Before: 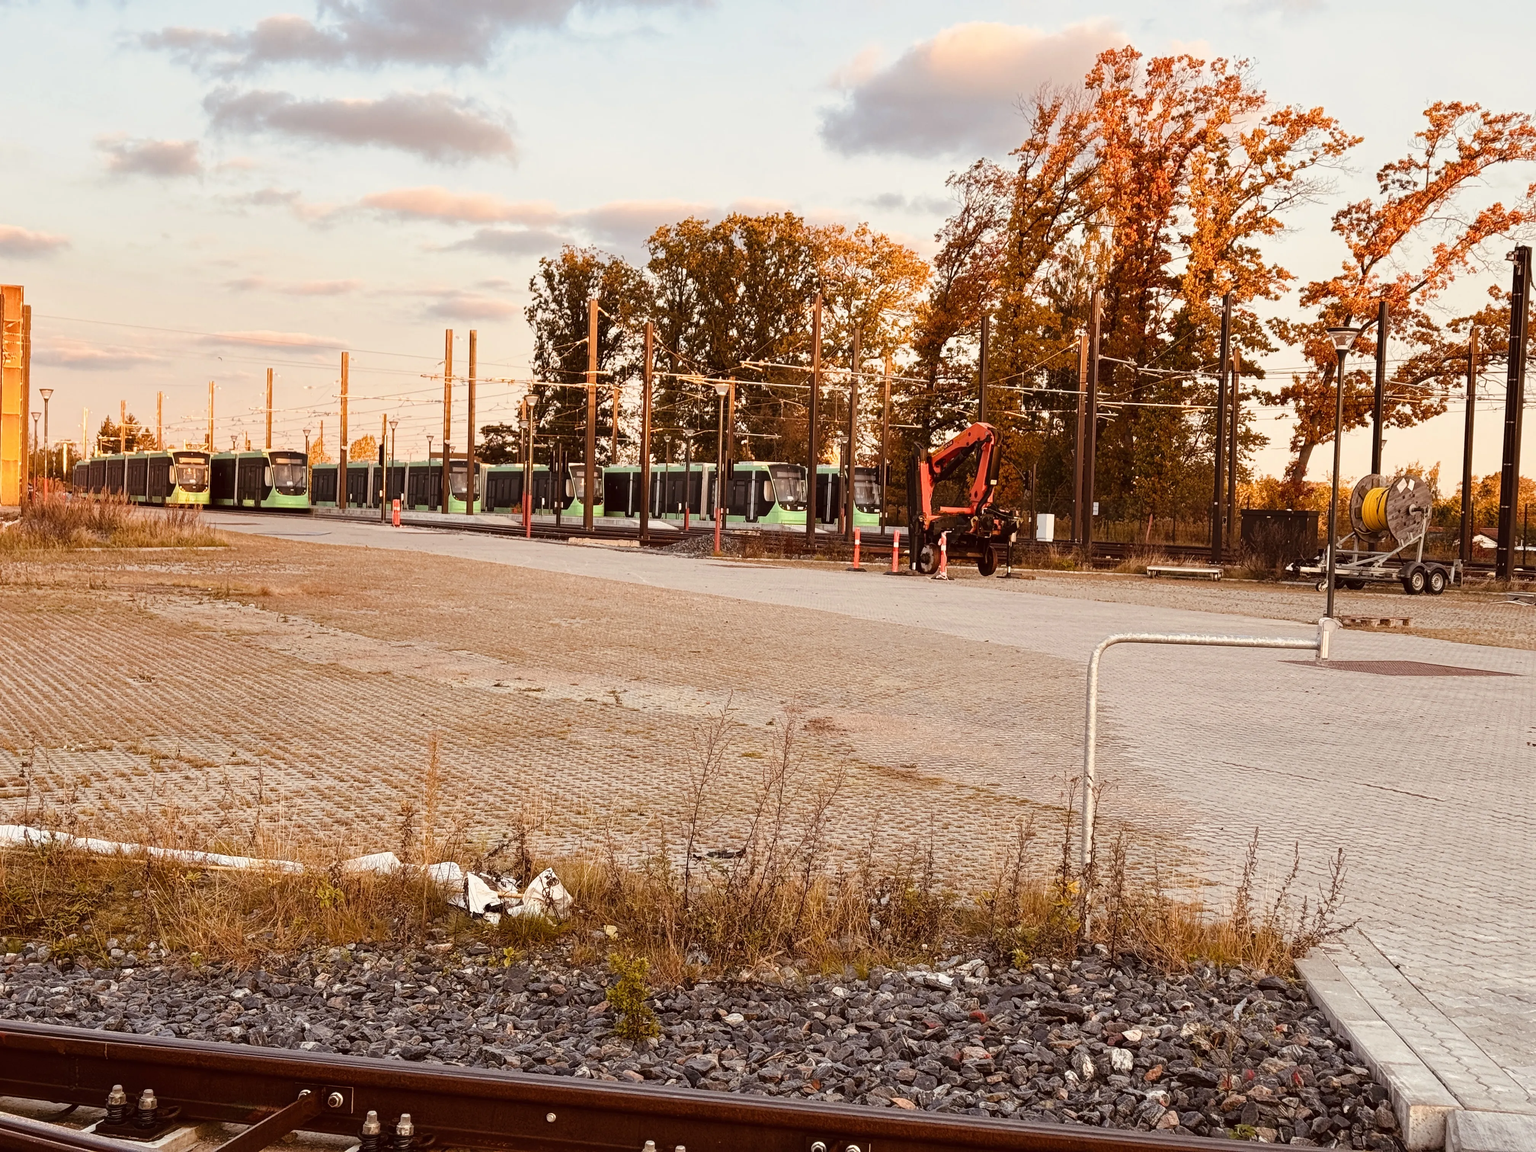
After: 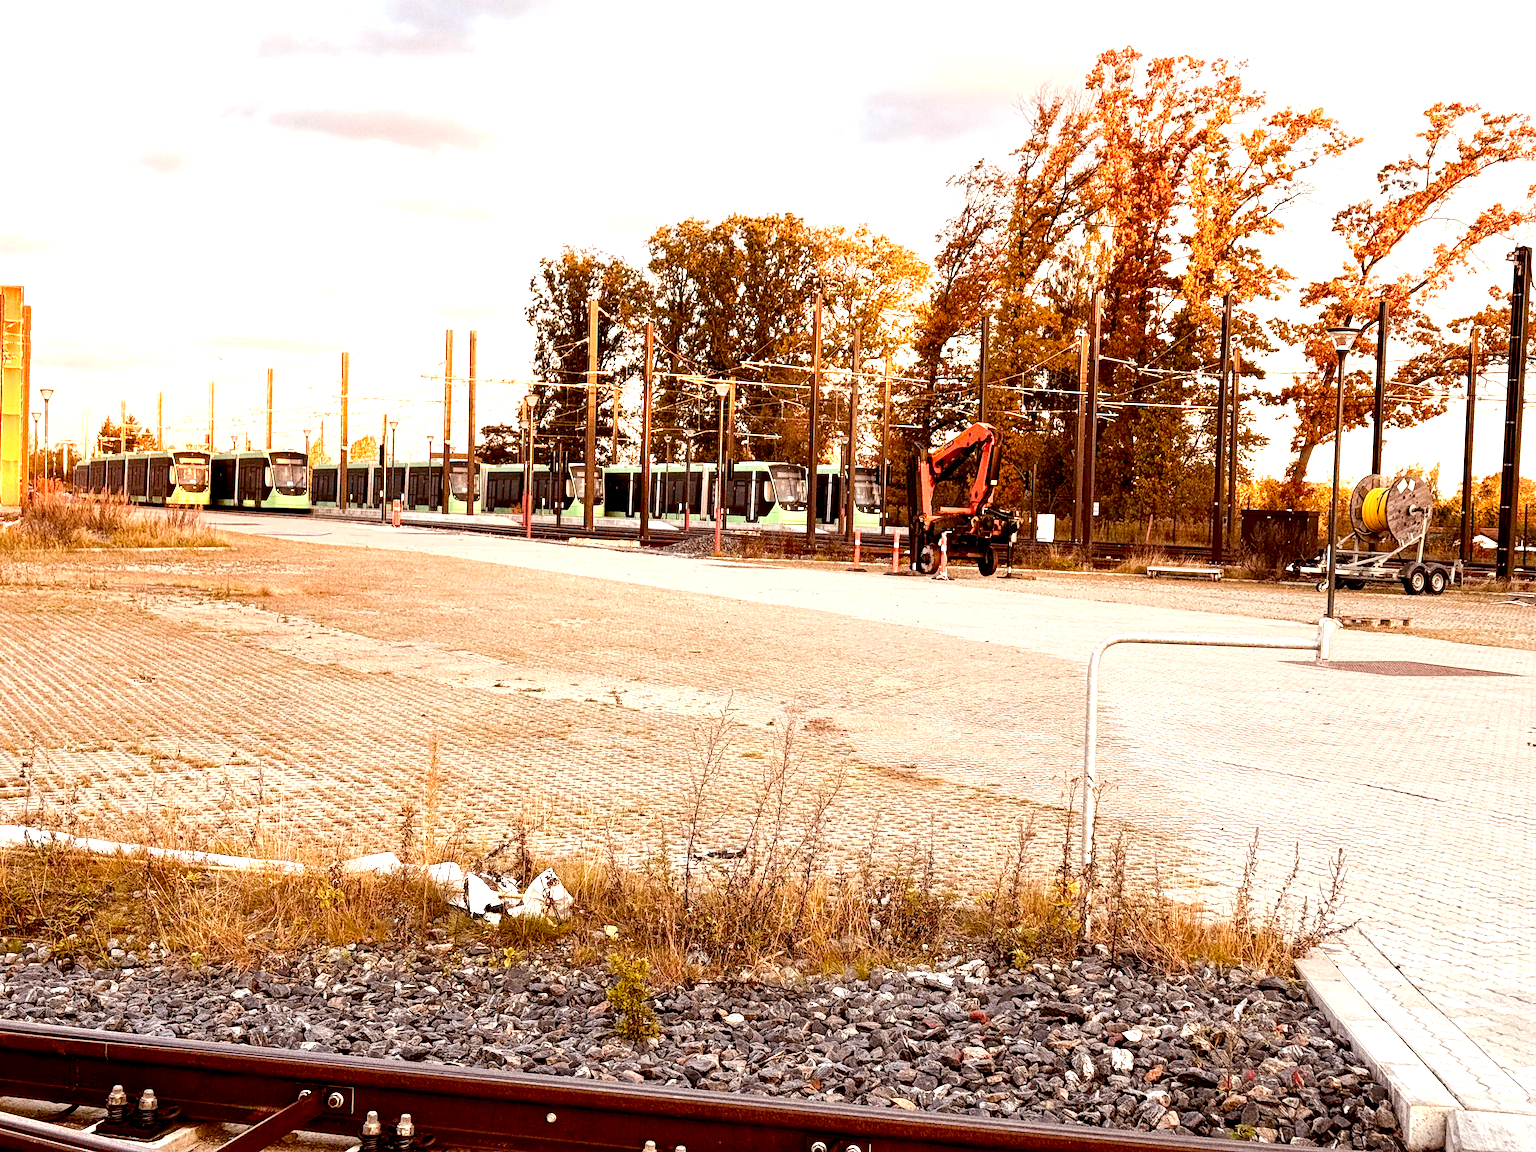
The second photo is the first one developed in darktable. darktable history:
exposure: black level correction 0.01, exposure 1 EV, compensate highlight preservation false
grain: strength 49.07%
